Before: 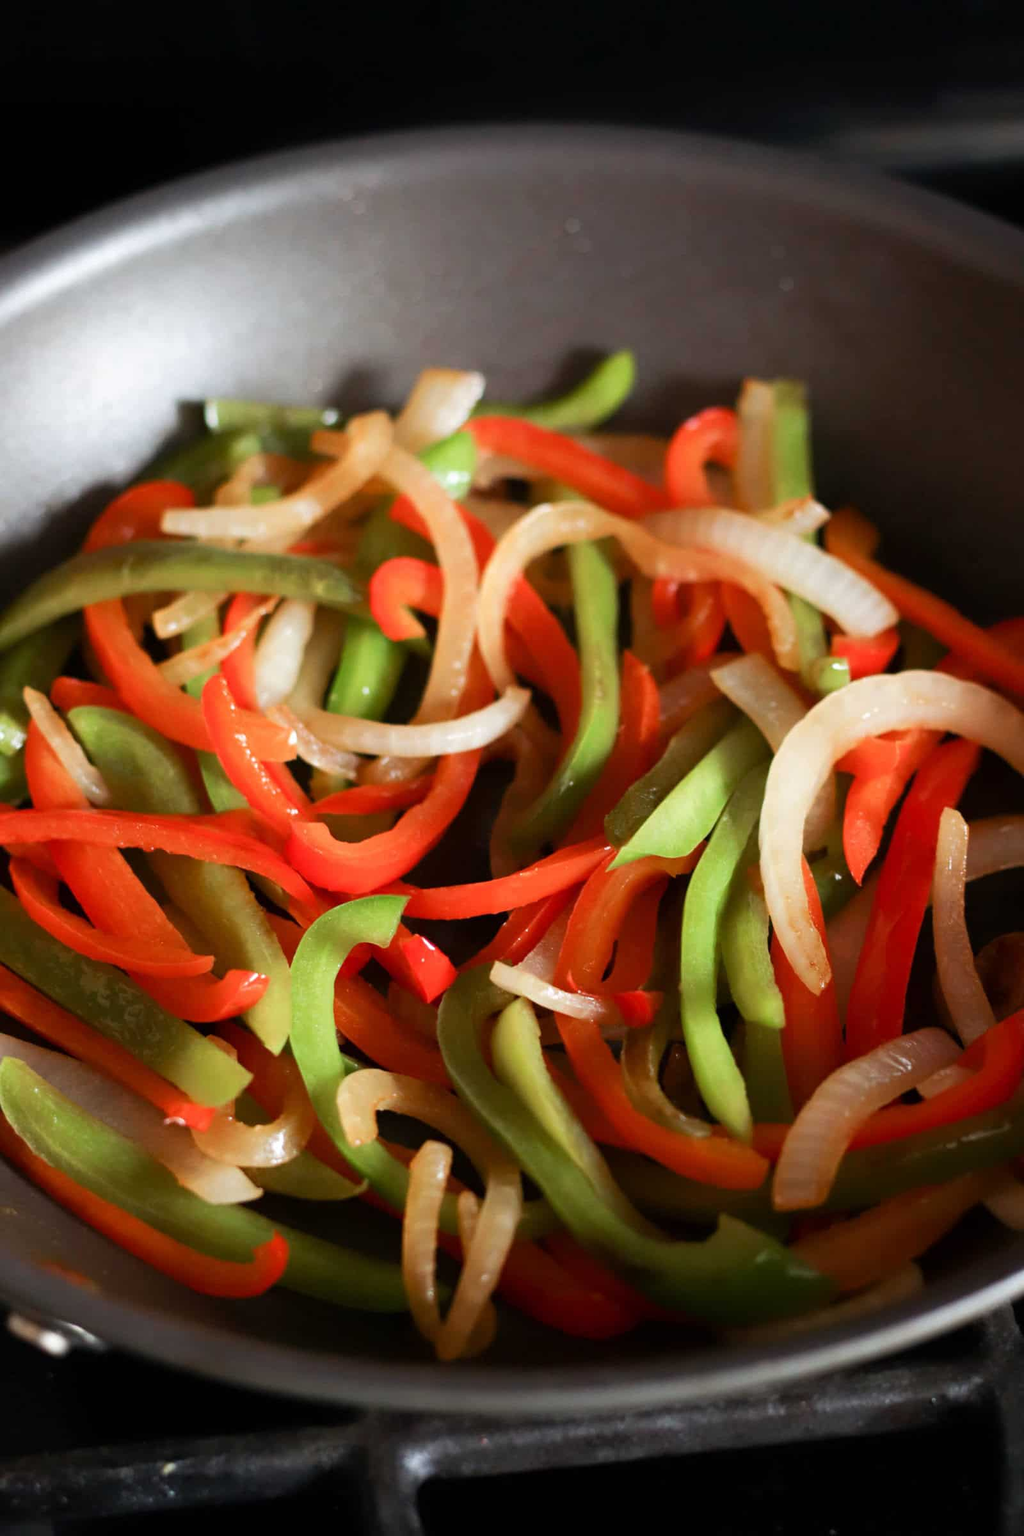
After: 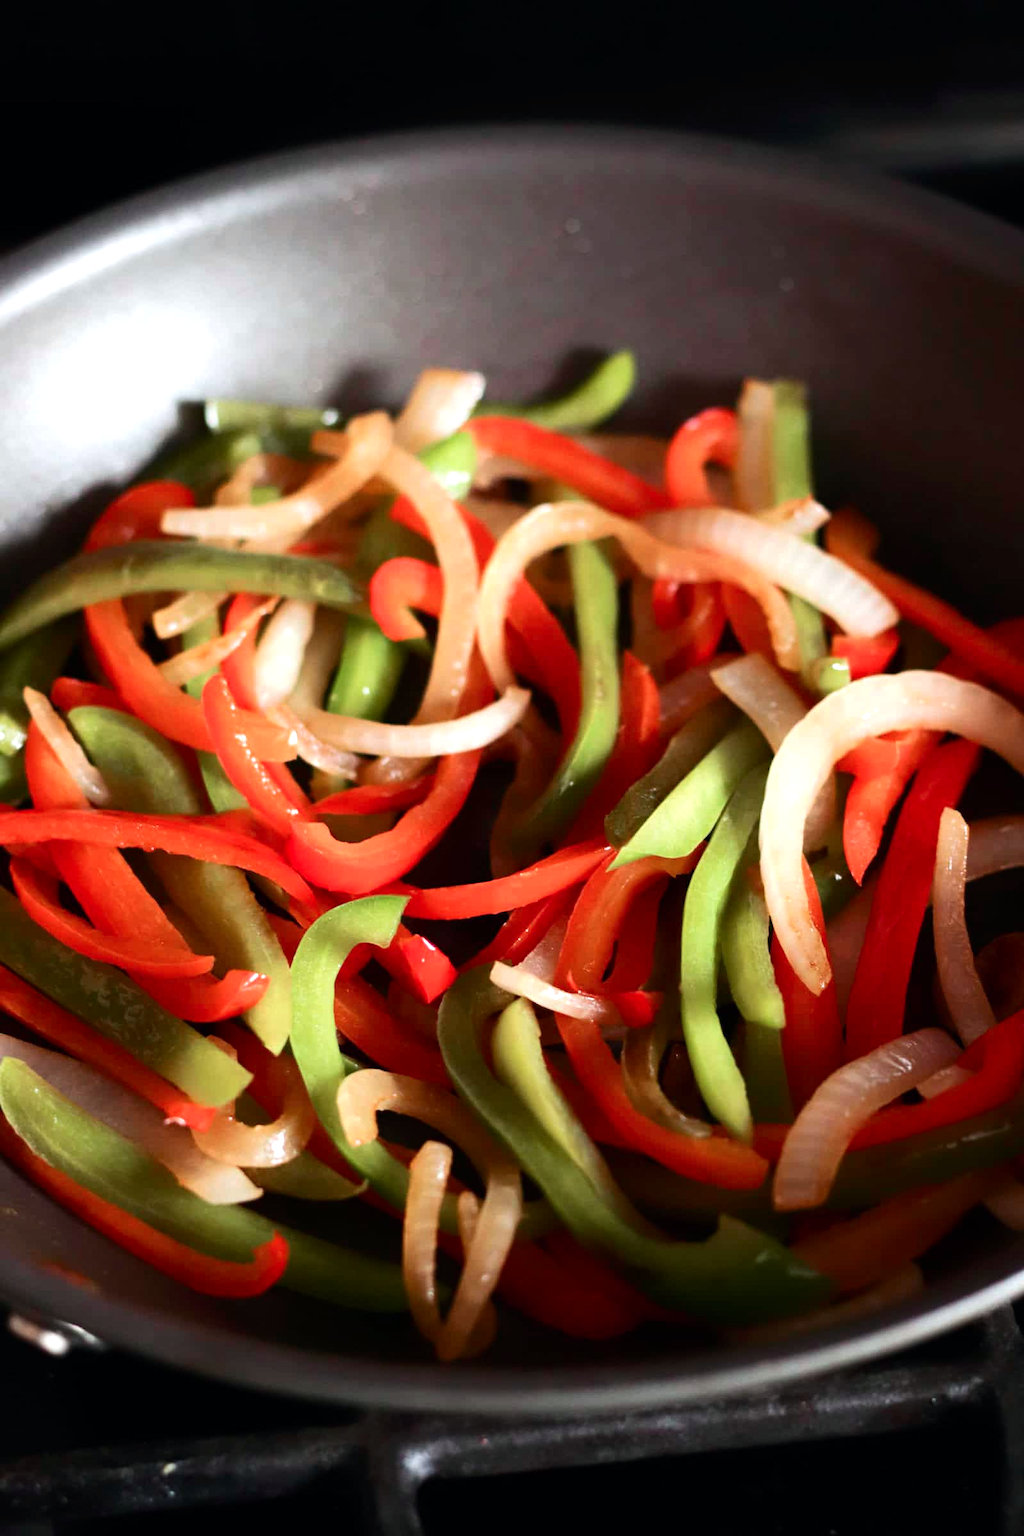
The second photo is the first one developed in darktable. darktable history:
tone equalizer: -8 EV -0.442 EV, -7 EV -0.398 EV, -6 EV -0.33 EV, -5 EV -0.216 EV, -3 EV 0.235 EV, -2 EV 0.349 EV, -1 EV 0.381 EV, +0 EV 0.44 EV
tone curve: curves: ch0 [(0, 0) (0.227, 0.17) (0.766, 0.774) (1, 1)]; ch1 [(0, 0) (0.114, 0.127) (0.437, 0.452) (0.498, 0.498) (0.529, 0.541) (0.579, 0.589) (1, 1)]; ch2 [(0, 0) (0.233, 0.259) (0.493, 0.492) (0.587, 0.573) (1, 1)], color space Lab, independent channels, preserve colors none
